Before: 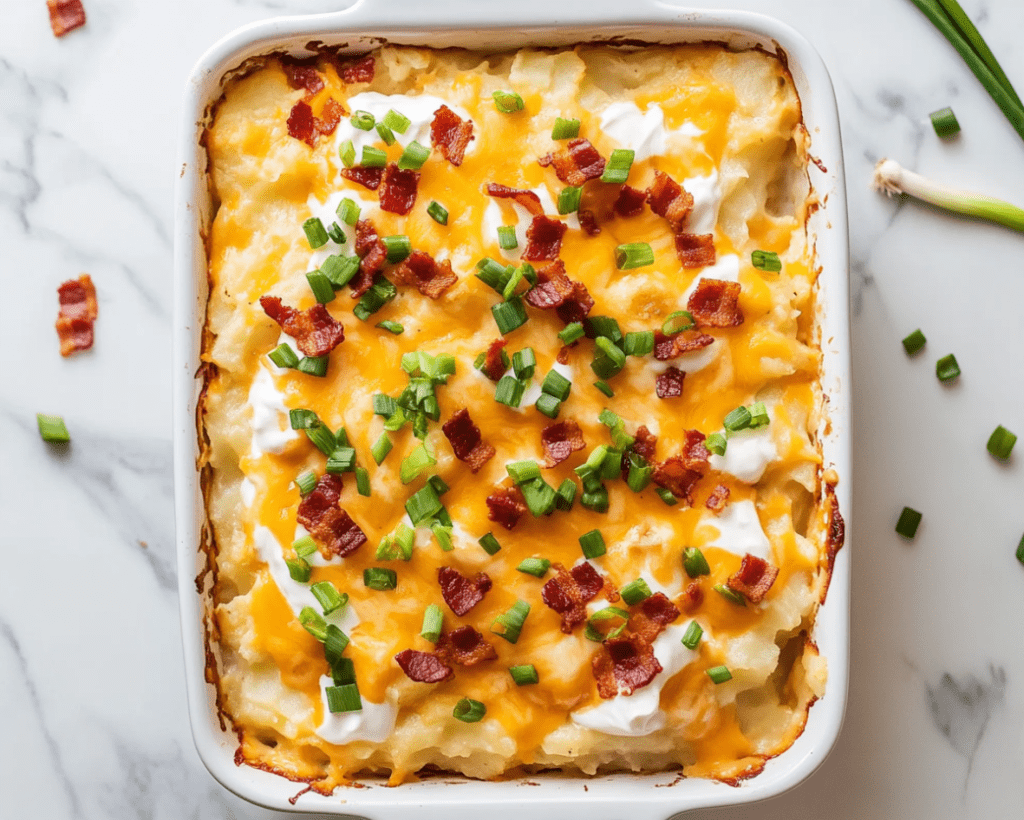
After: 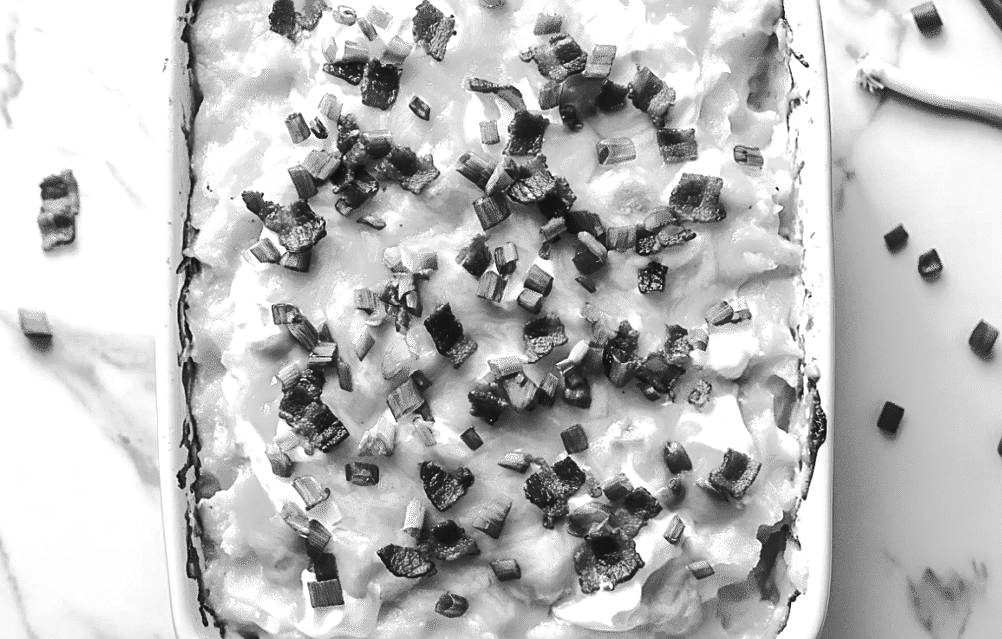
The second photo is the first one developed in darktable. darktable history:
crop and rotate: left 1.814%, top 12.818%, right 0.25%, bottom 9.225%
contrast brightness saturation: contrast 0.22, brightness -0.19, saturation 0.24
tone curve: curves: ch0 [(0, 0) (0.003, 0.08) (0.011, 0.088) (0.025, 0.104) (0.044, 0.122) (0.069, 0.141) (0.1, 0.161) (0.136, 0.181) (0.177, 0.209) (0.224, 0.246) (0.277, 0.293) (0.335, 0.343) (0.399, 0.399) (0.468, 0.464) (0.543, 0.54) (0.623, 0.616) (0.709, 0.694) (0.801, 0.757) (0.898, 0.821) (1, 1)], preserve colors none
sharpen: on, module defaults
exposure: black level correction 0.001, exposure 0.5 EV, compensate exposure bias true, compensate highlight preservation false
monochrome: on, module defaults
